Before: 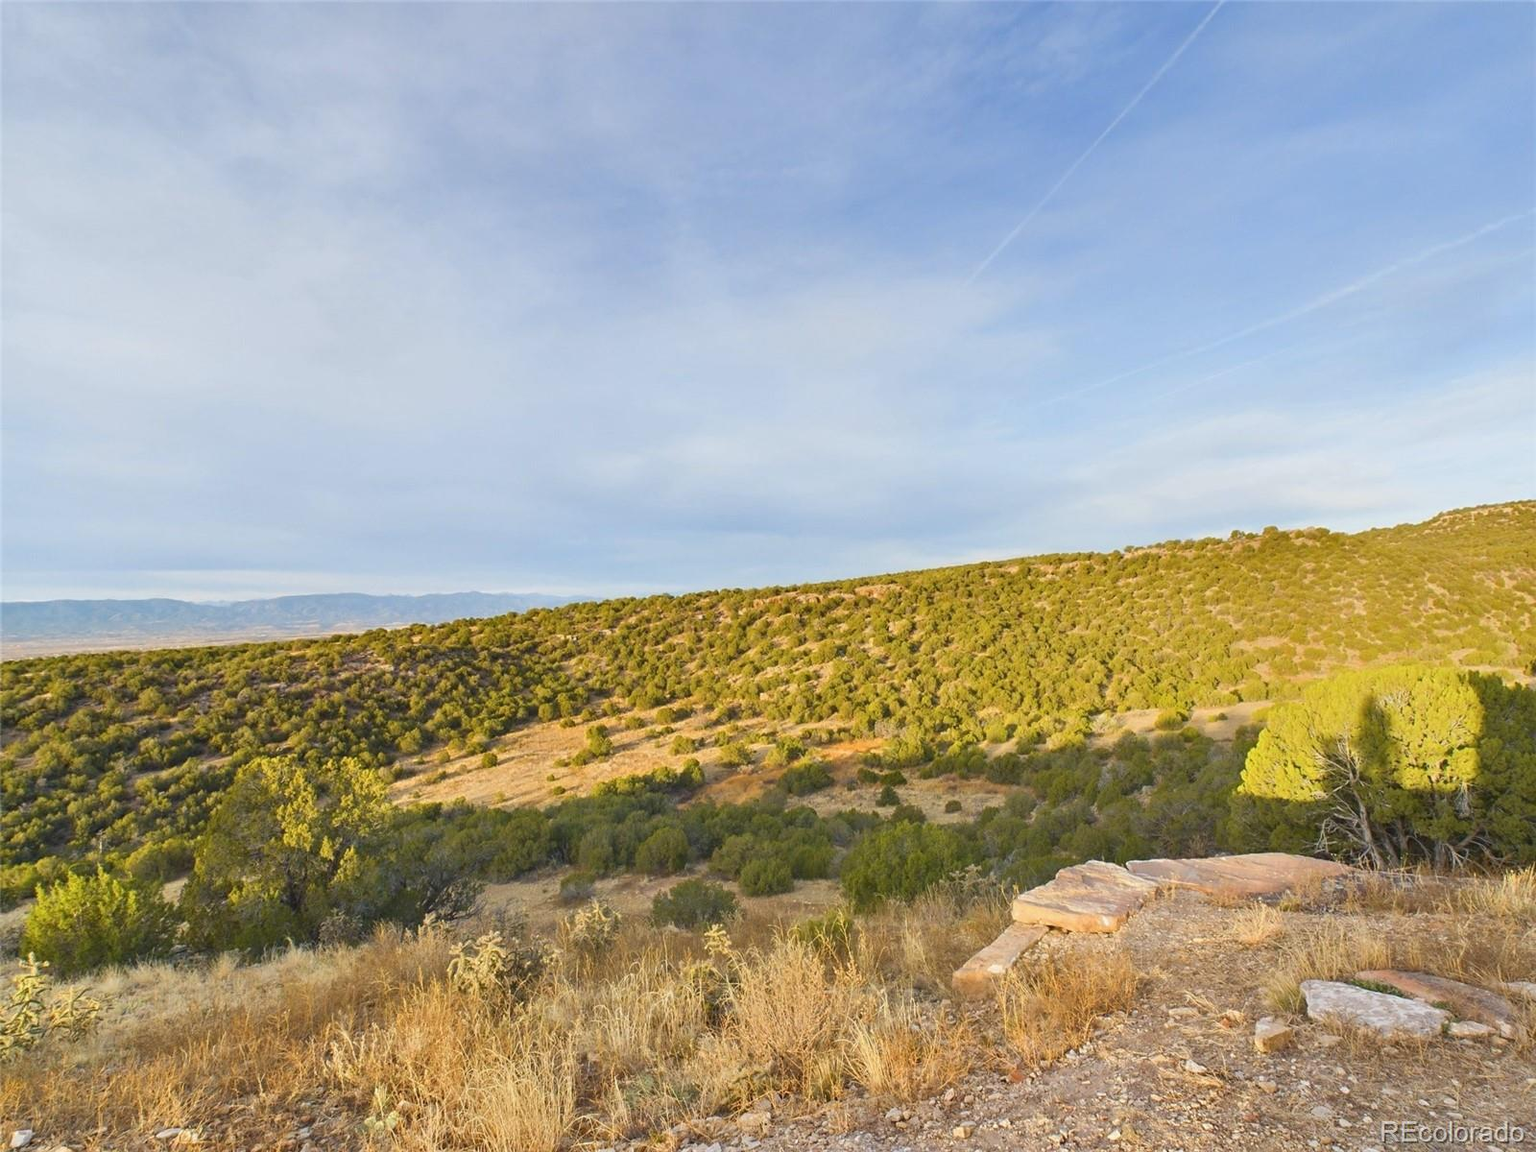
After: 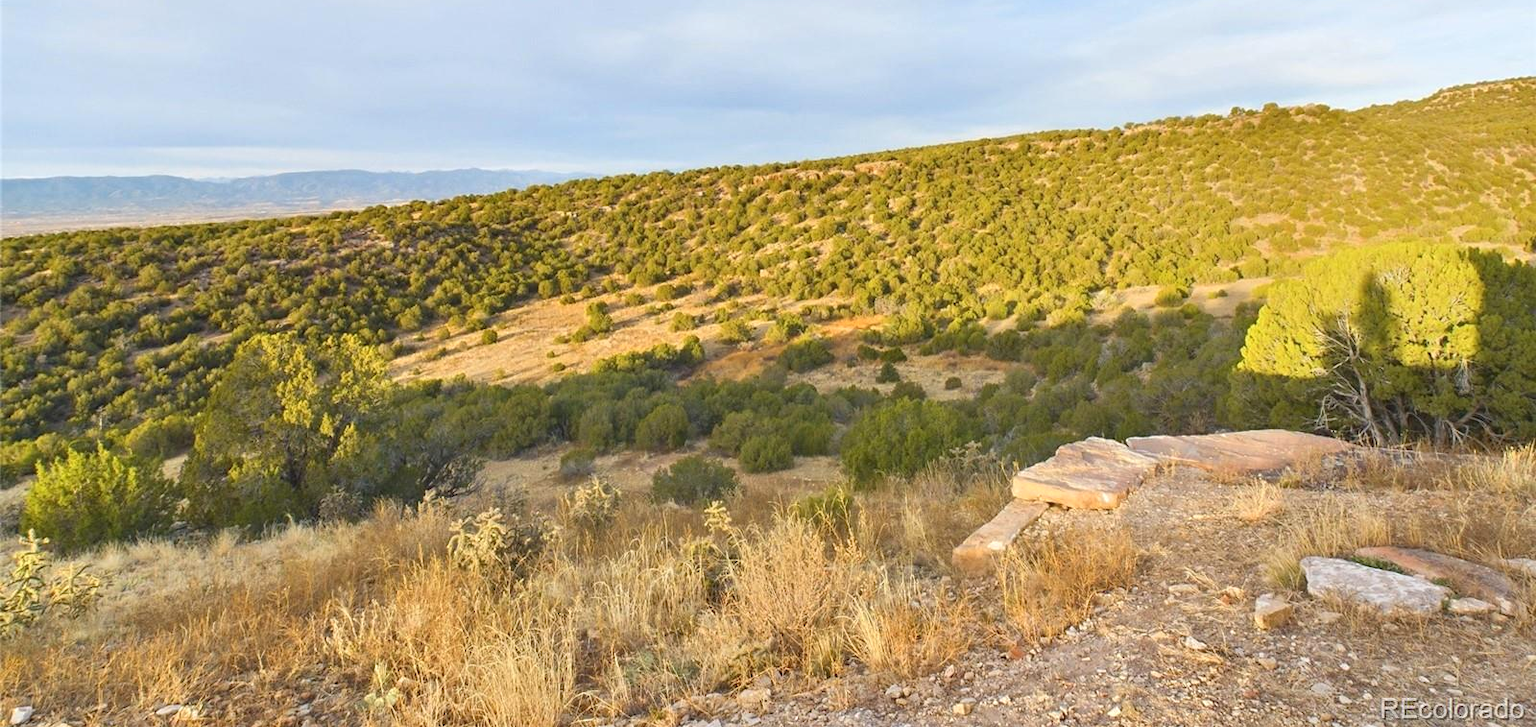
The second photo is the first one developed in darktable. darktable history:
crop and rotate: top 36.778%
exposure: black level correction 0, exposure 0.2 EV, compensate exposure bias true, compensate highlight preservation false
